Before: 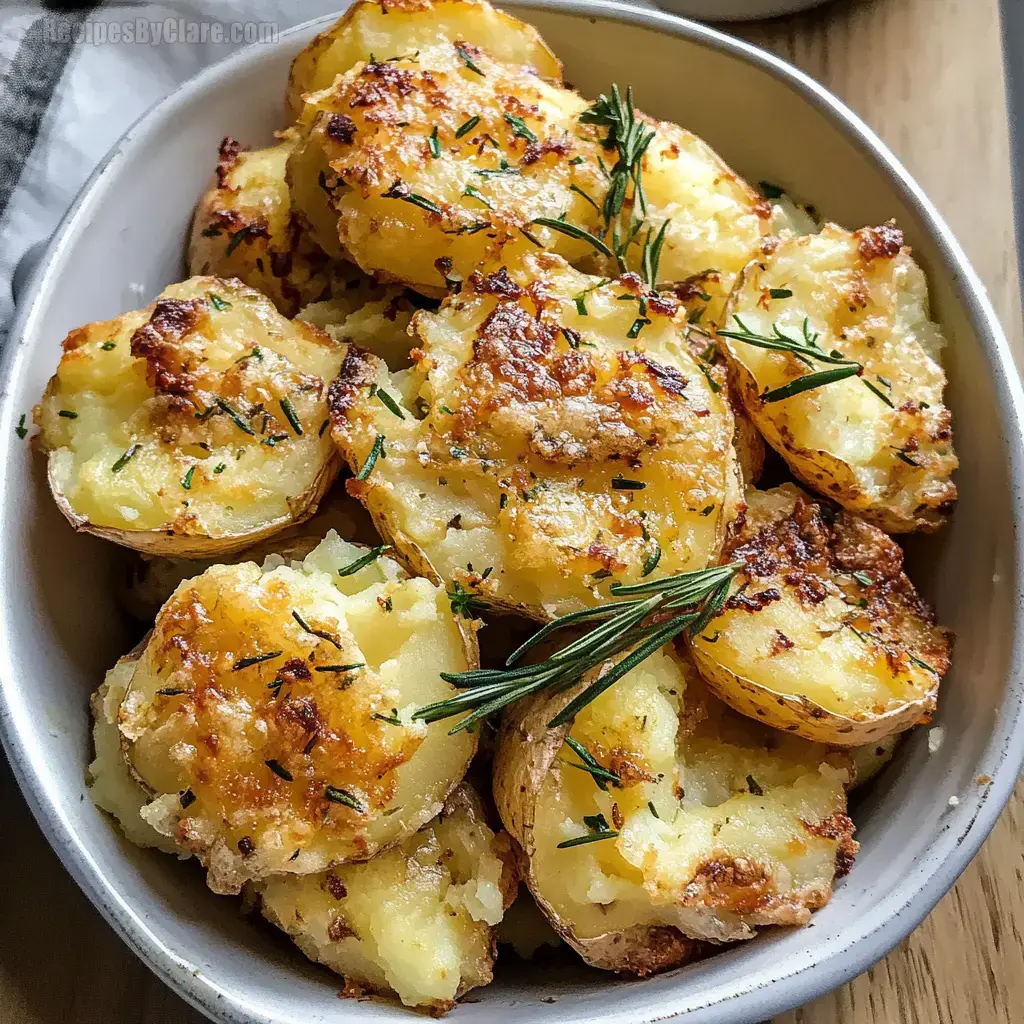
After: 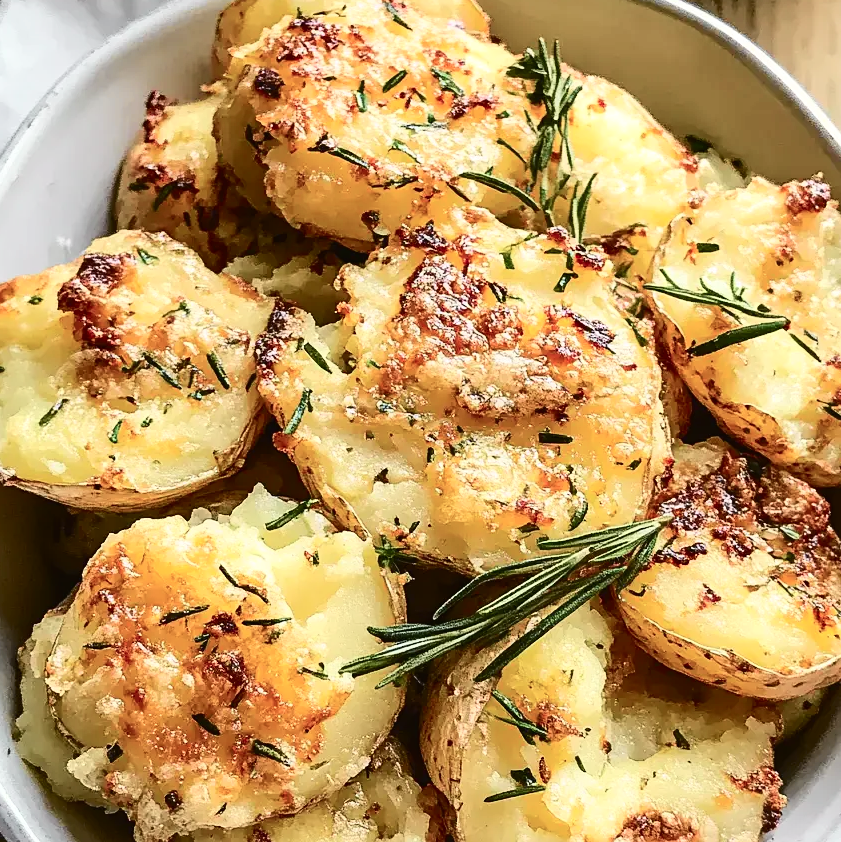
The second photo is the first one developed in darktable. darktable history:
crop and rotate: left 7.196%, top 4.574%, right 10.605%, bottom 13.178%
tone curve: curves: ch0 [(0, 0.026) (0.184, 0.172) (0.391, 0.468) (0.446, 0.56) (0.605, 0.758) (0.831, 0.931) (0.992, 1)]; ch1 [(0, 0) (0.437, 0.447) (0.501, 0.502) (0.538, 0.539) (0.574, 0.589) (0.617, 0.64) (0.699, 0.749) (0.859, 0.919) (1, 1)]; ch2 [(0, 0) (0.33, 0.301) (0.421, 0.443) (0.447, 0.482) (0.499, 0.509) (0.538, 0.564) (0.585, 0.615) (0.664, 0.664) (1, 1)], color space Lab, independent channels, preserve colors none
sharpen: amount 0.2
